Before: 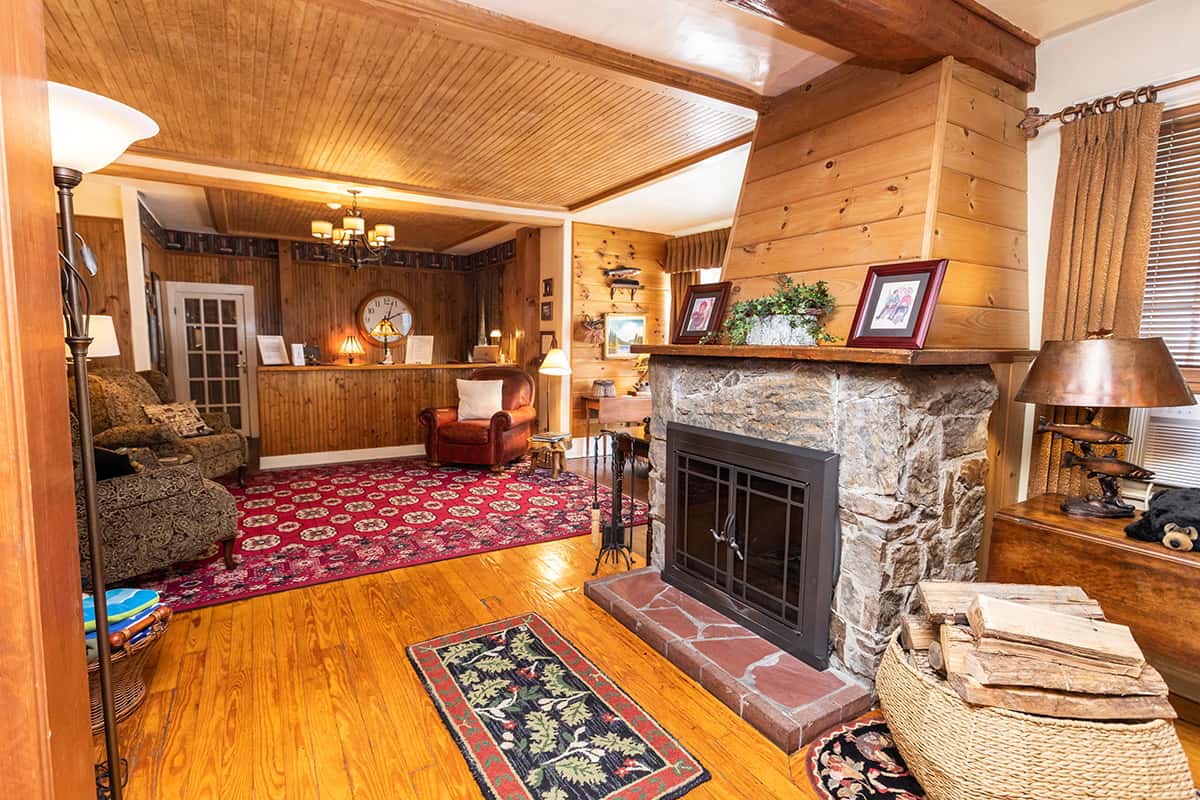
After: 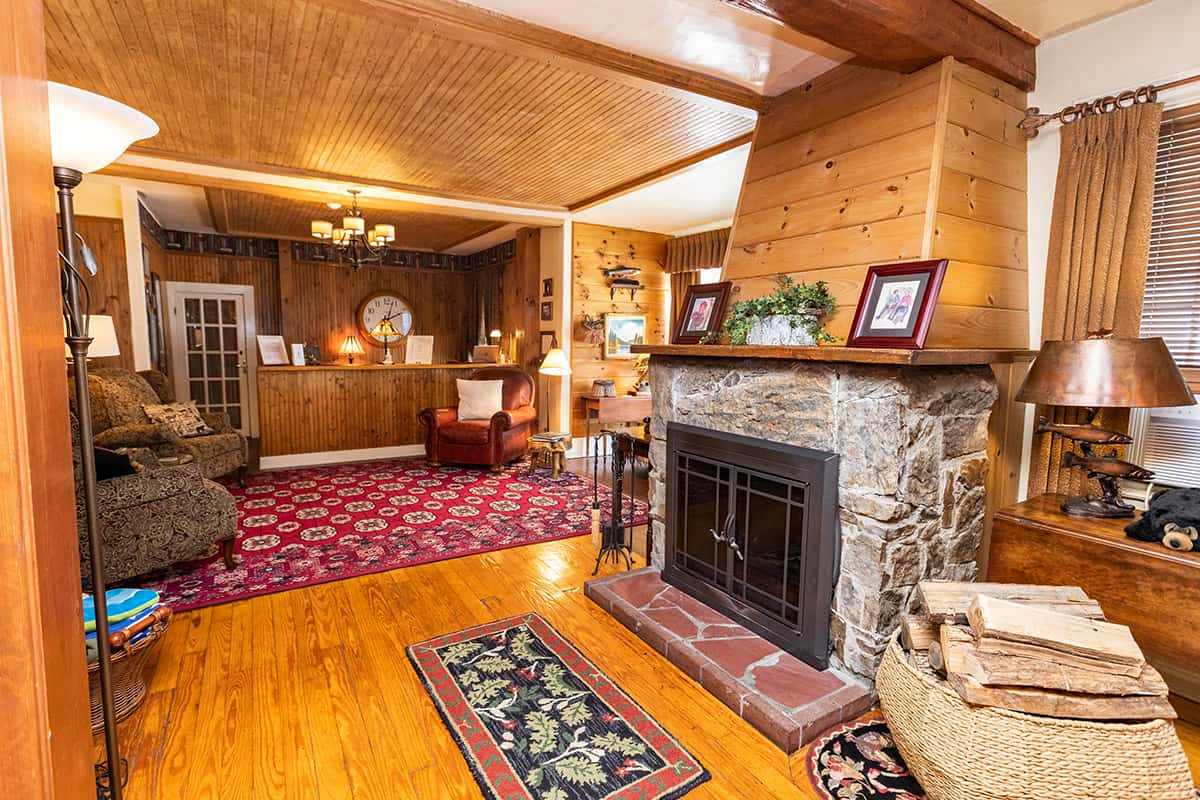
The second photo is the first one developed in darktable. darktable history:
haze removal: compatibility mode true, adaptive false
shadows and highlights: shadows 20.55, highlights -20.99, soften with gaussian
